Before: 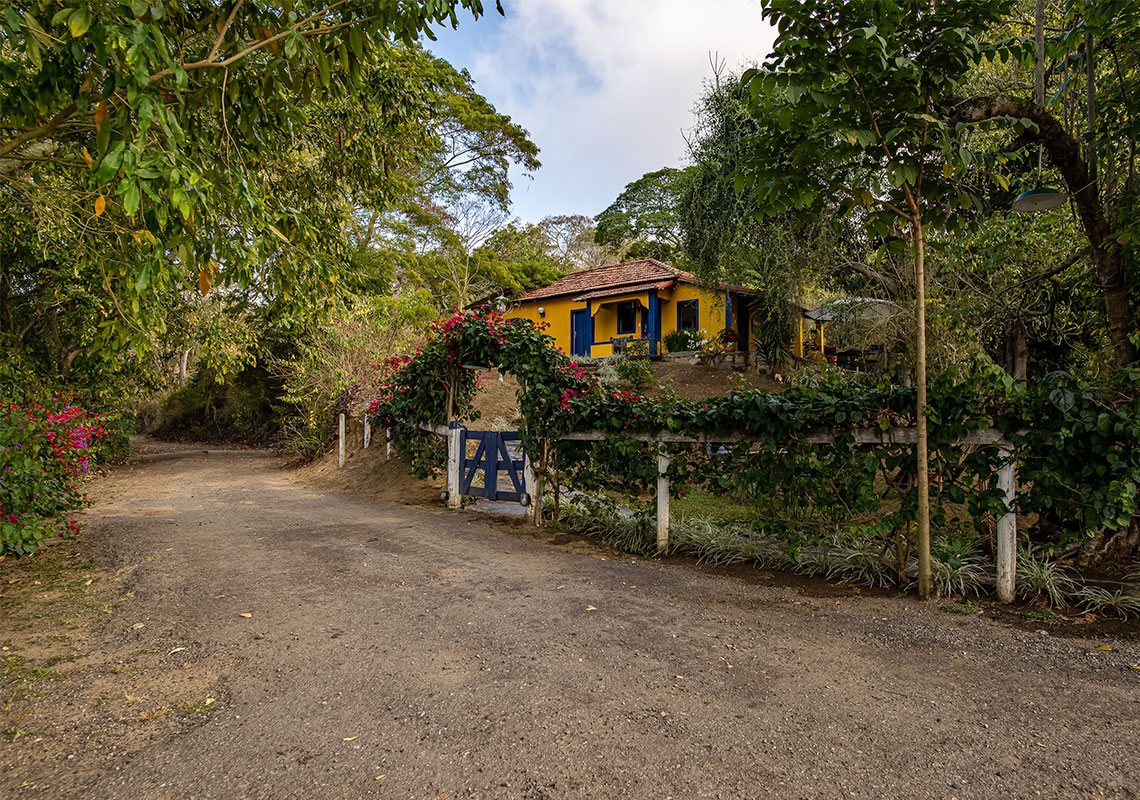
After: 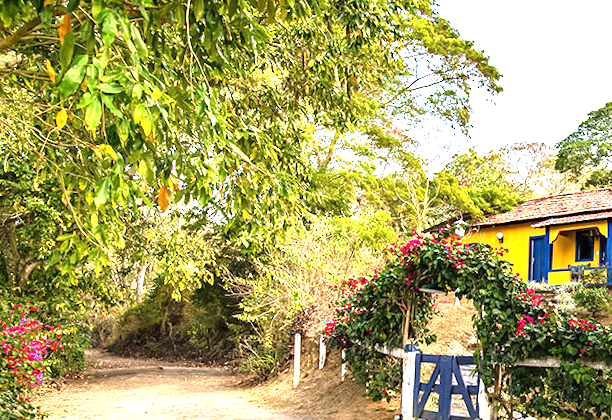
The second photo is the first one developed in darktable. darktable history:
exposure: black level correction 0, exposure 2.088 EV, compensate exposure bias true, compensate highlight preservation false
rotate and perspective: rotation 1.57°, crop left 0.018, crop right 0.982, crop top 0.039, crop bottom 0.961
crop and rotate: left 3.047%, top 7.509%, right 42.236%, bottom 37.598%
